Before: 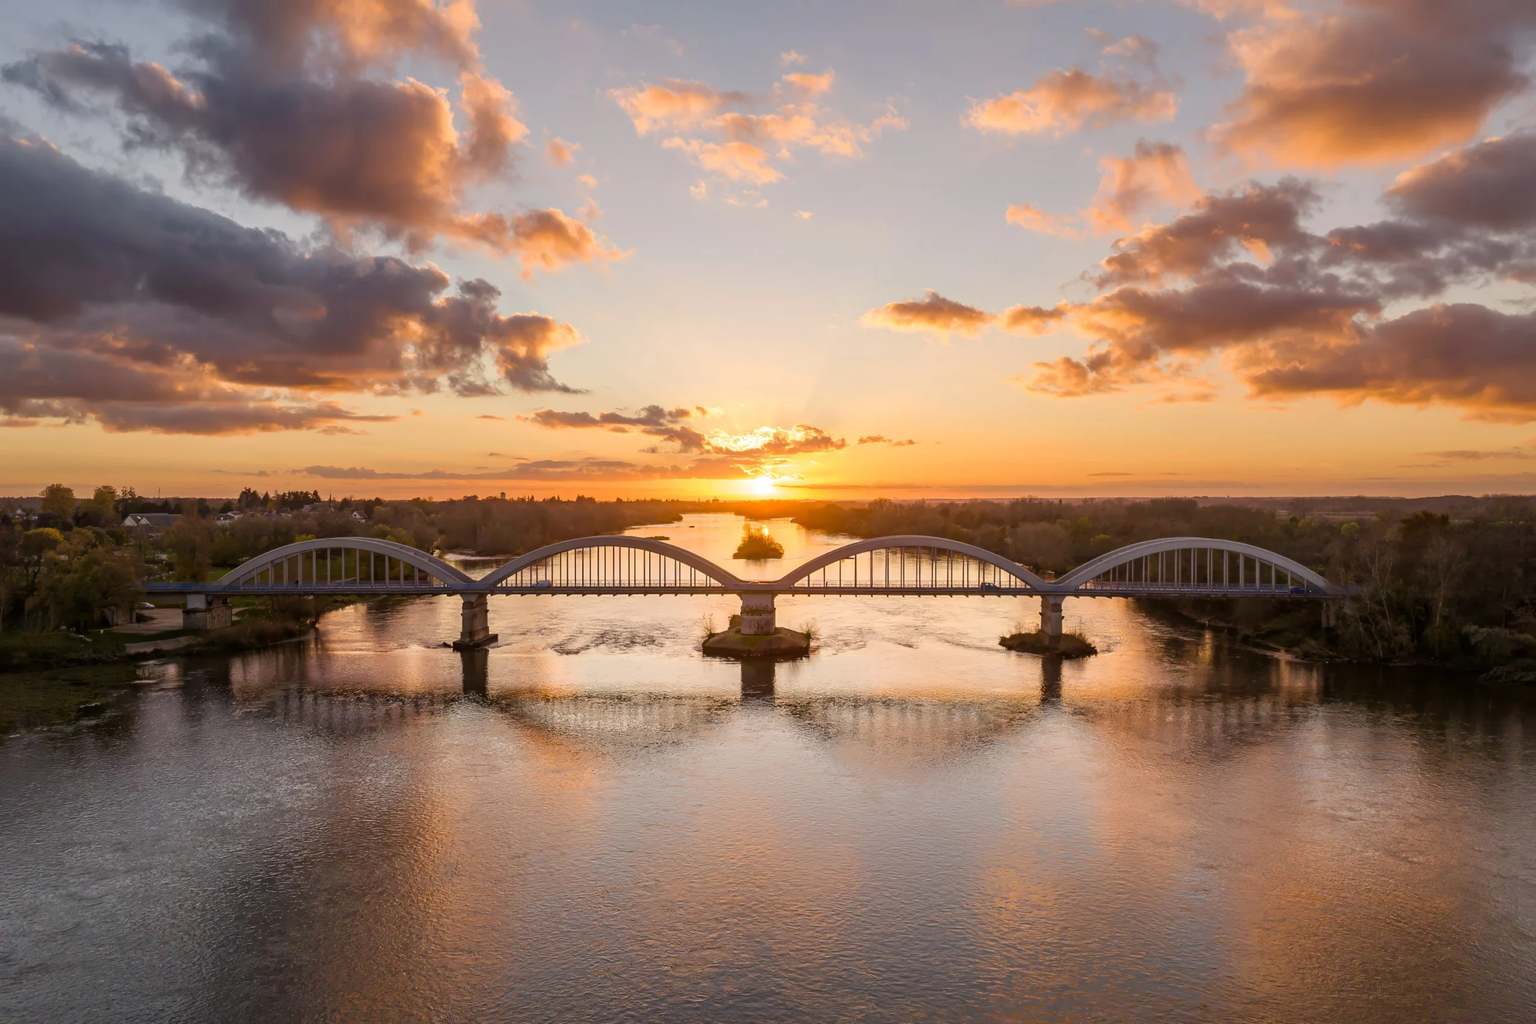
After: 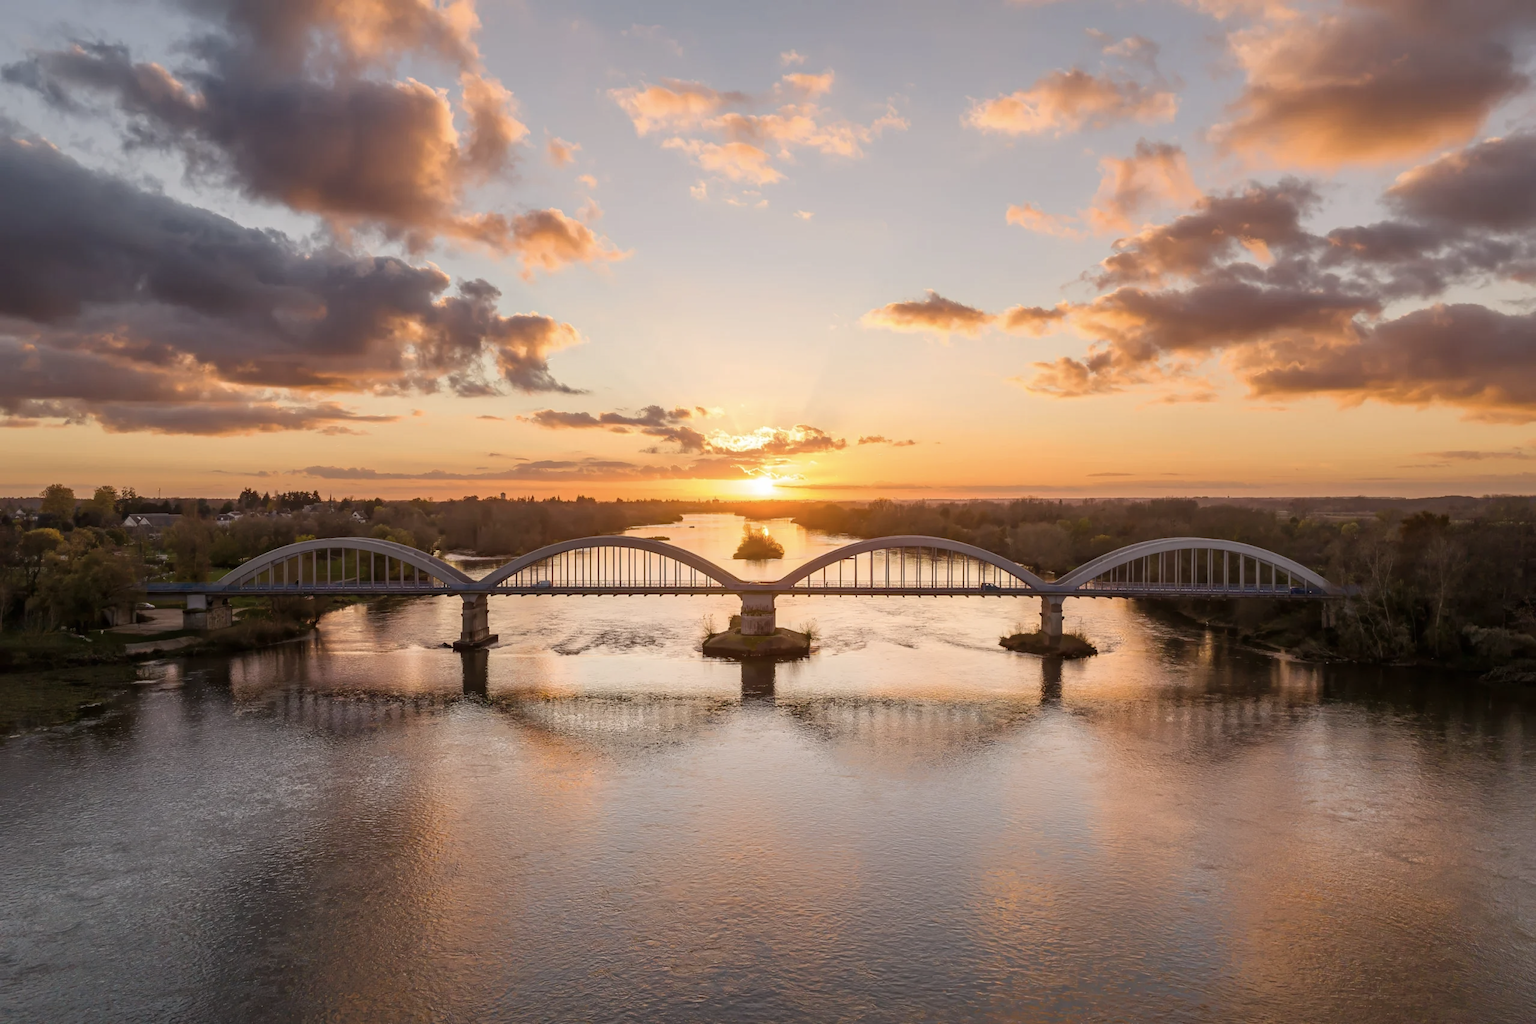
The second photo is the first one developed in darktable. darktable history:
color correction: highlights b* 0.021, saturation 0.832
